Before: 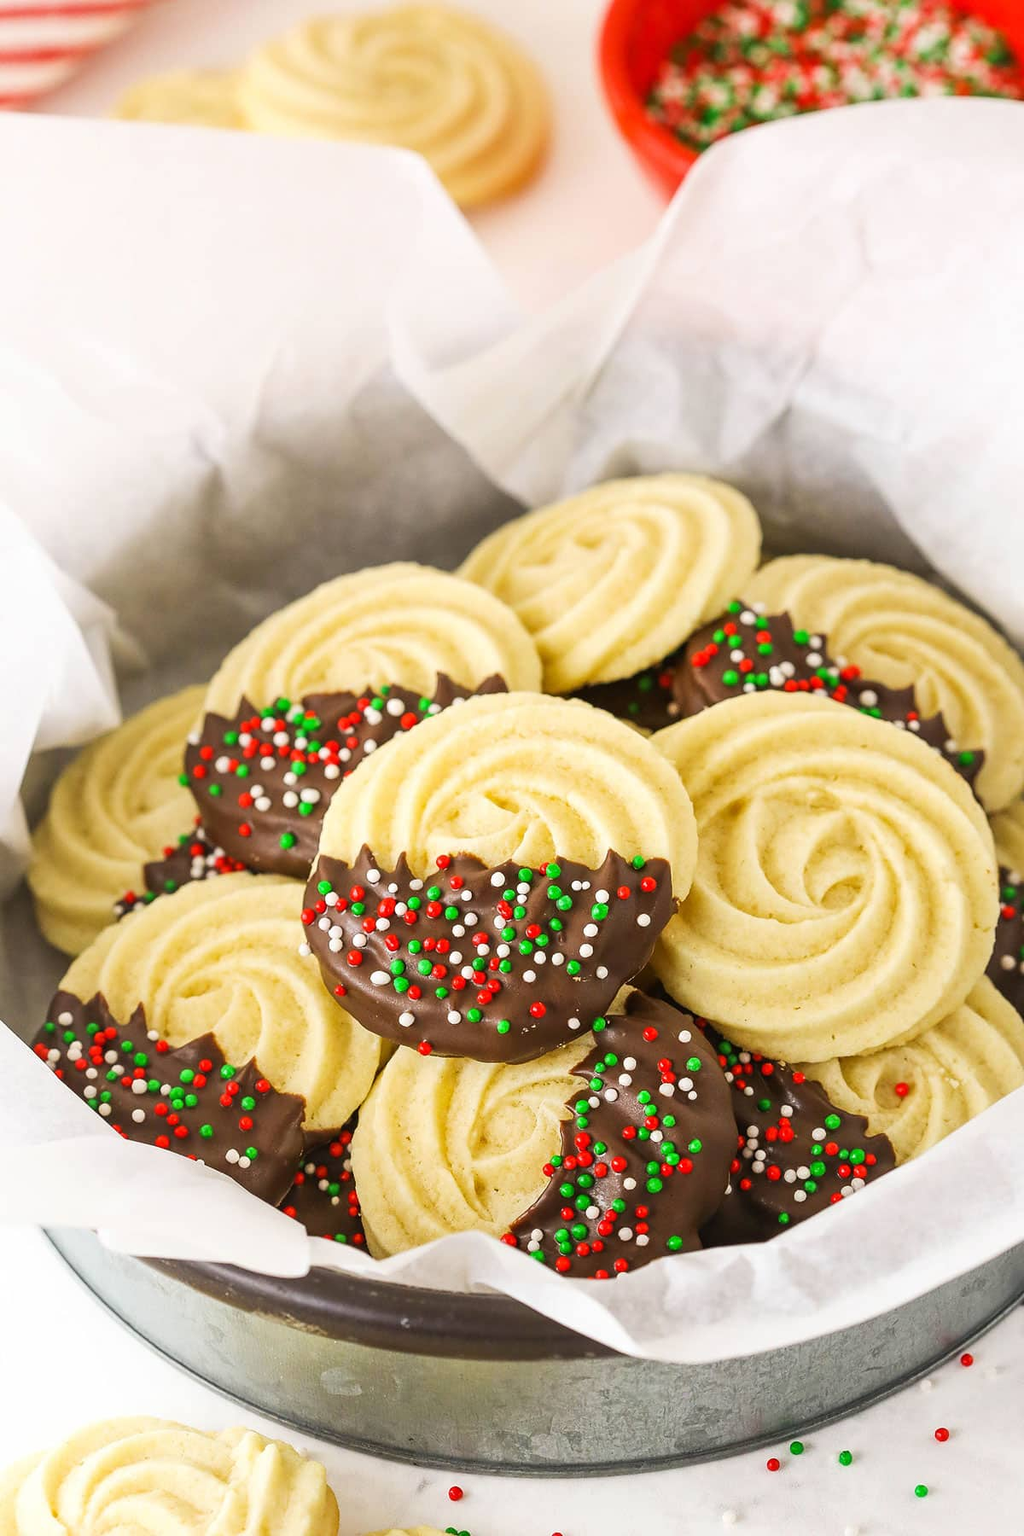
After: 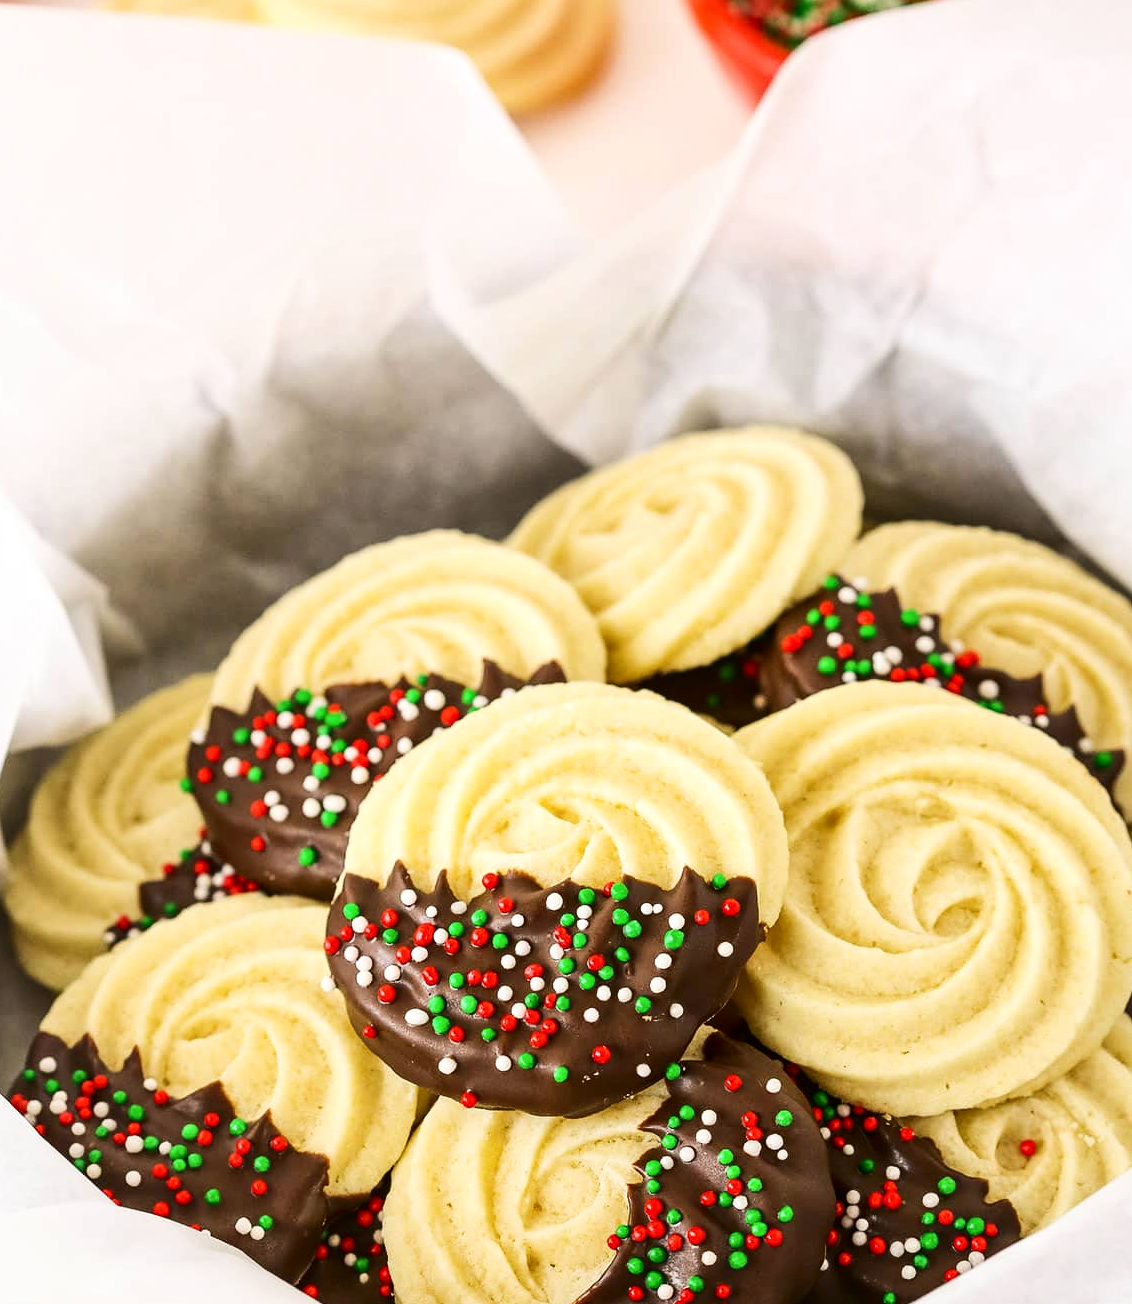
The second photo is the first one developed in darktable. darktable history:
crop: left 2.455%, top 7.212%, right 3.161%, bottom 20.334%
tone curve: curves: ch0 [(0, 0) (0.003, 0.009) (0.011, 0.013) (0.025, 0.019) (0.044, 0.029) (0.069, 0.04) (0.1, 0.053) (0.136, 0.08) (0.177, 0.114) (0.224, 0.151) (0.277, 0.207) (0.335, 0.267) (0.399, 0.35) (0.468, 0.442) (0.543, 0.545) (0.623, 0.656) (0.709, 0.752) (0.801, 0.843) (0.898, 0.932) (1, 1)], color space Lab, independent channels, preserve colors none
local contrast: mode bilateral grid, contrast 20, coarseness 50, detail 119%, midtone range 0.2
